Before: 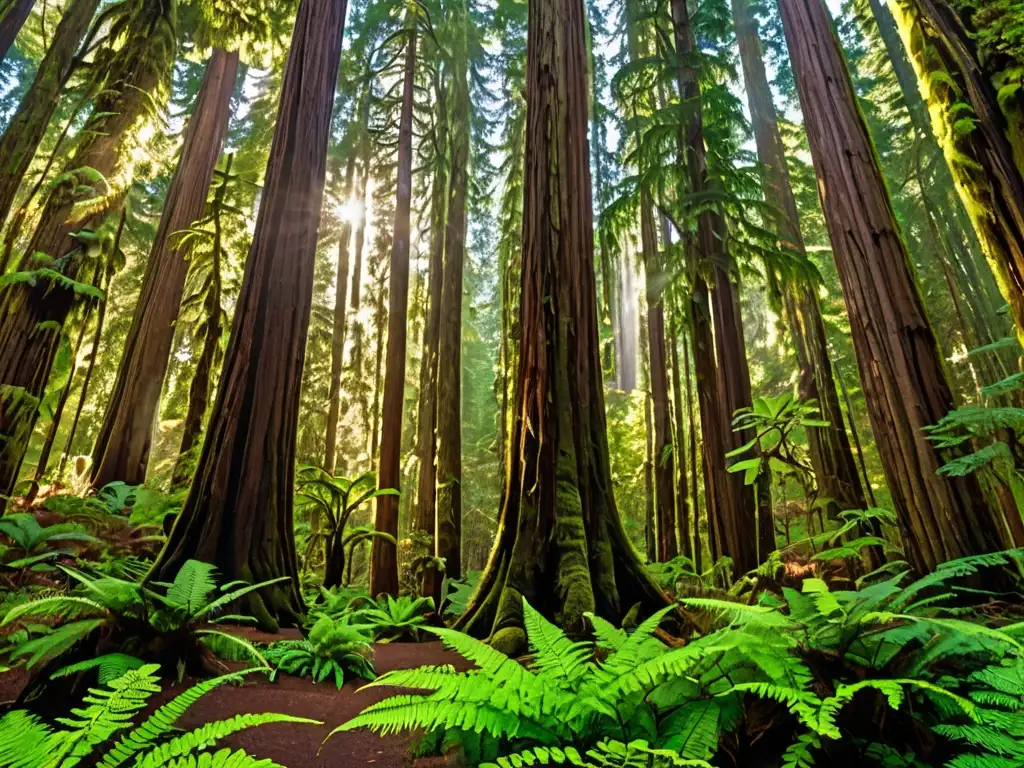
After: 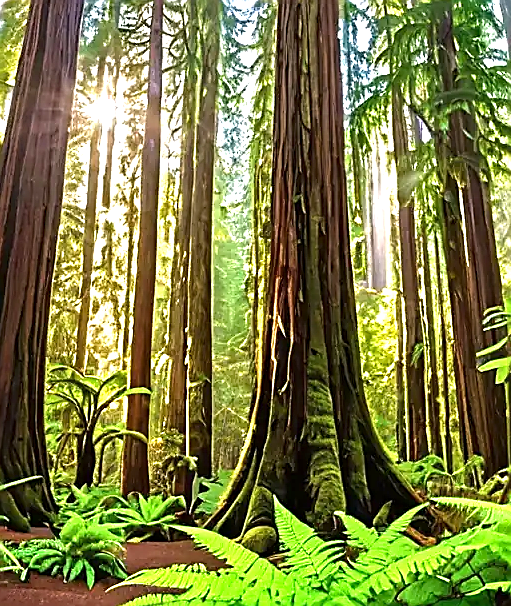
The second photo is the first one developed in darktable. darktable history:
color correction: highlights a* 3.07, highlights b* -1.32, shadows a* -0.064, shadows b* 2.14, saturation 0.976
sharpen: radius 1.416, amount 1.247, threshold 0.7
haze removal: strength 0.294, distance 0.243, compatibility mode true, adaptive false
crop and rotate: angle 0.023°, left 24.353%, top 13.203%, right 25.666%, bottom 7.764%
exposure: black level correction 0, exposure 1.105 EV, compensate highlight preservation false
